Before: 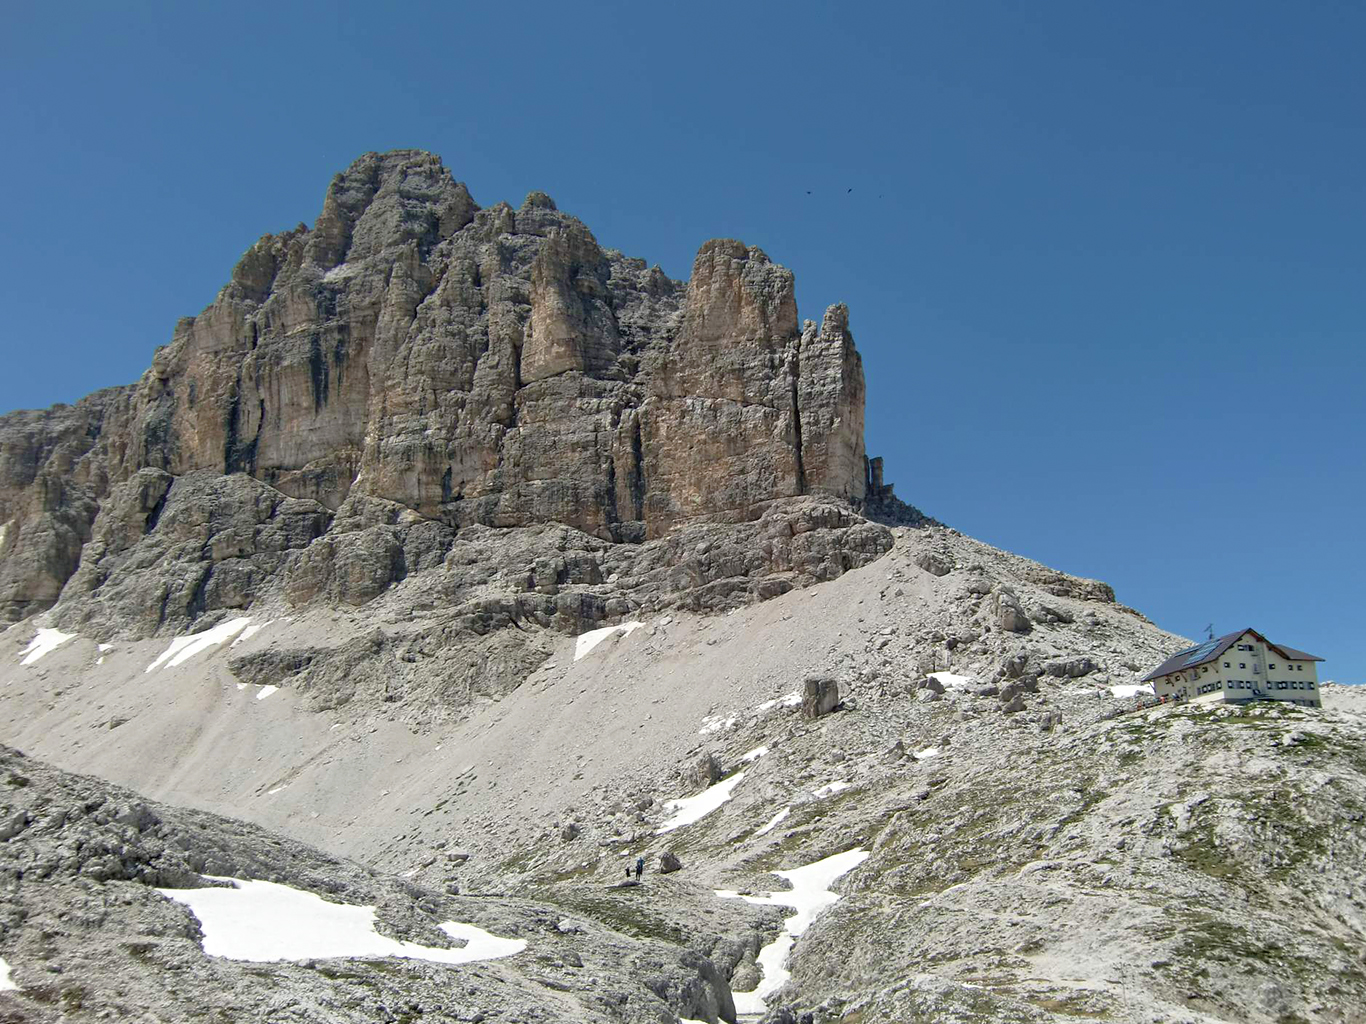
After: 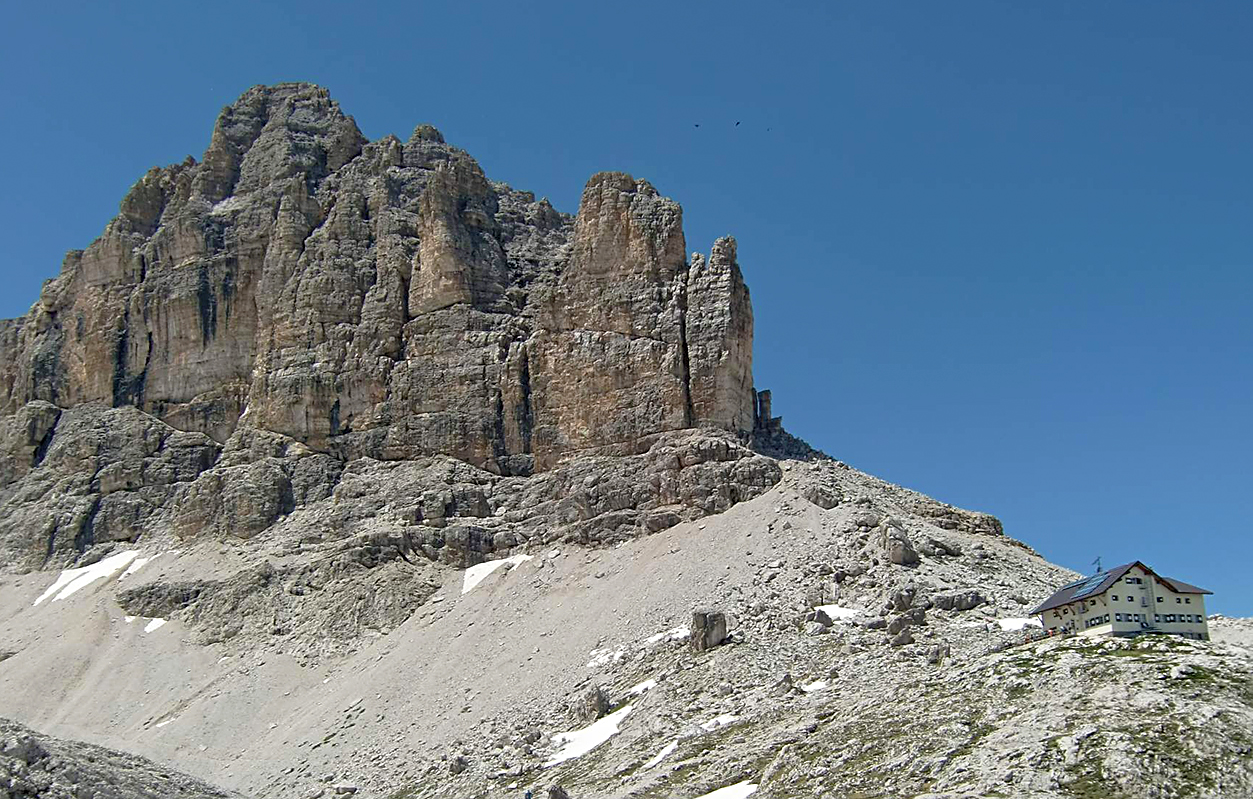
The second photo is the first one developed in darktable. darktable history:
sharpen: on, module defaults
crop: left 8.238%, top 6.559%, bottom 15.379%
